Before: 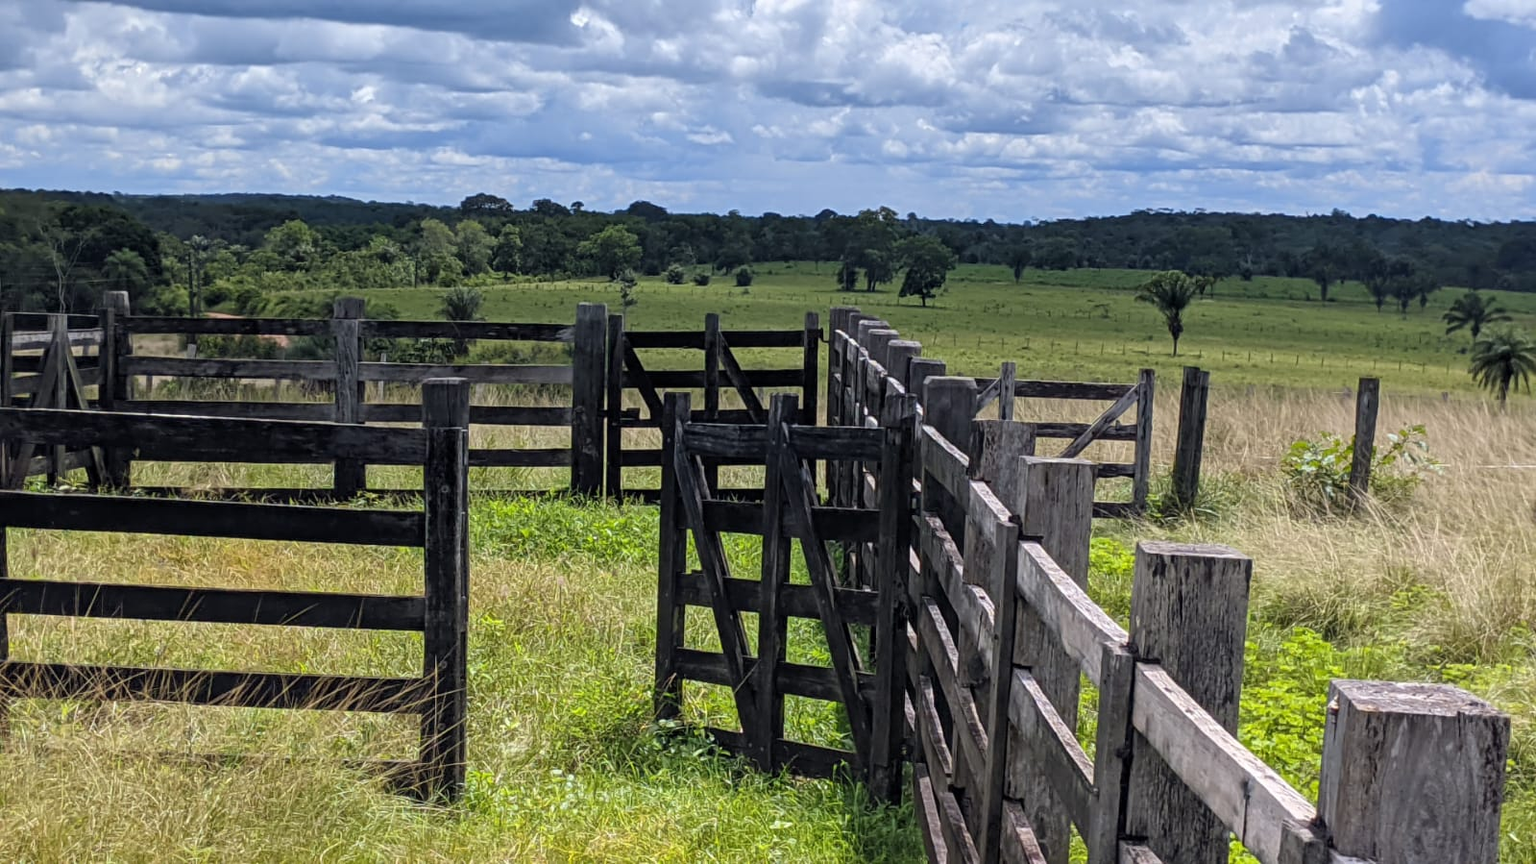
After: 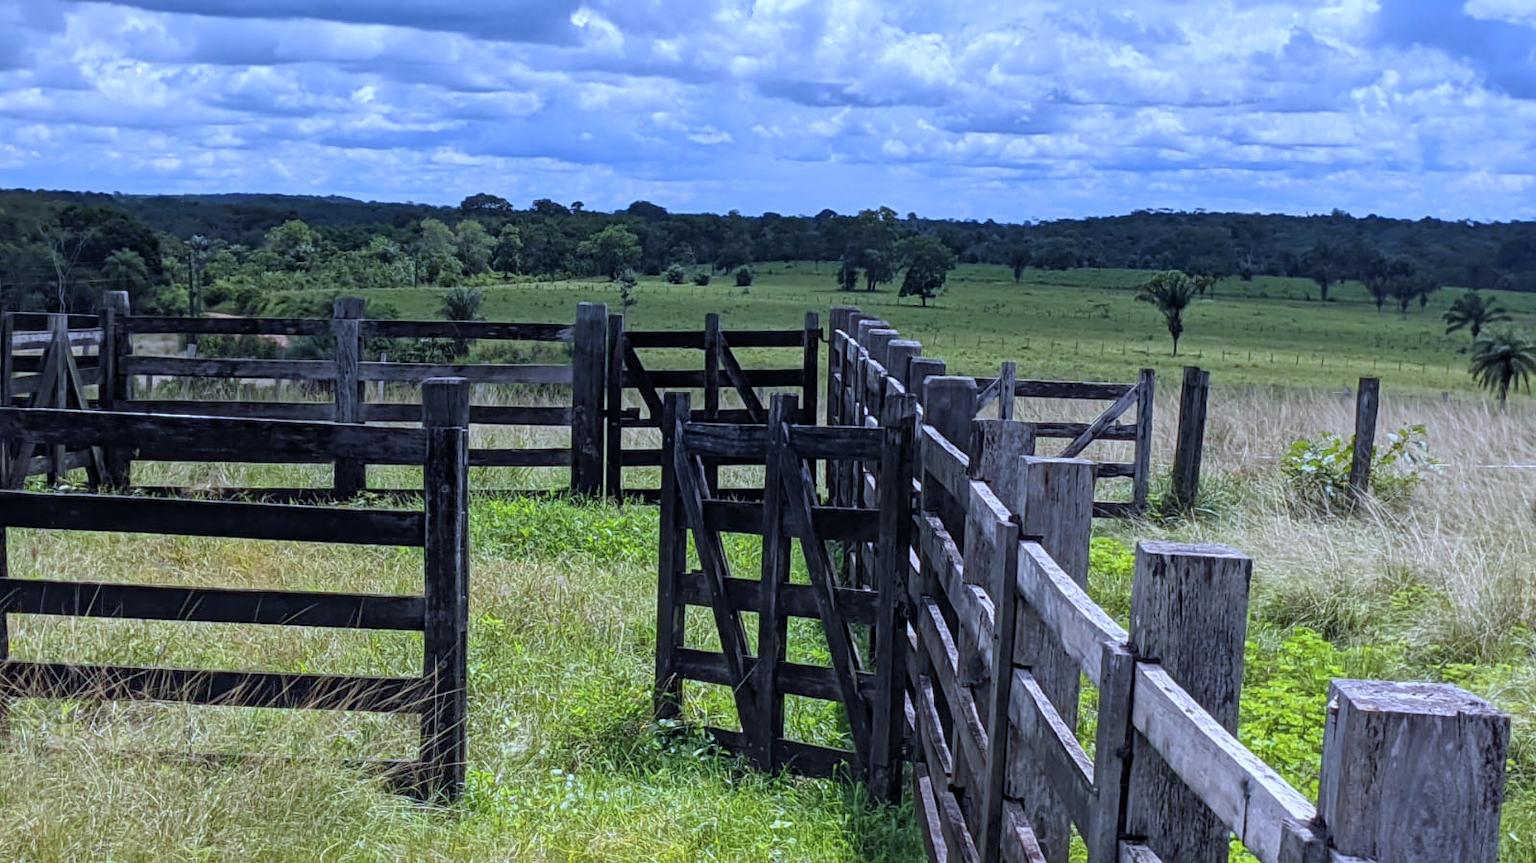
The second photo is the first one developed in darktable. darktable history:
white balance: red 0.931, blue 1.11
color calibration: illuminant as shot in camera, x 0.366, y 0.378, temperature 4425.7 K, saturation algorithm version 1 (2020)
